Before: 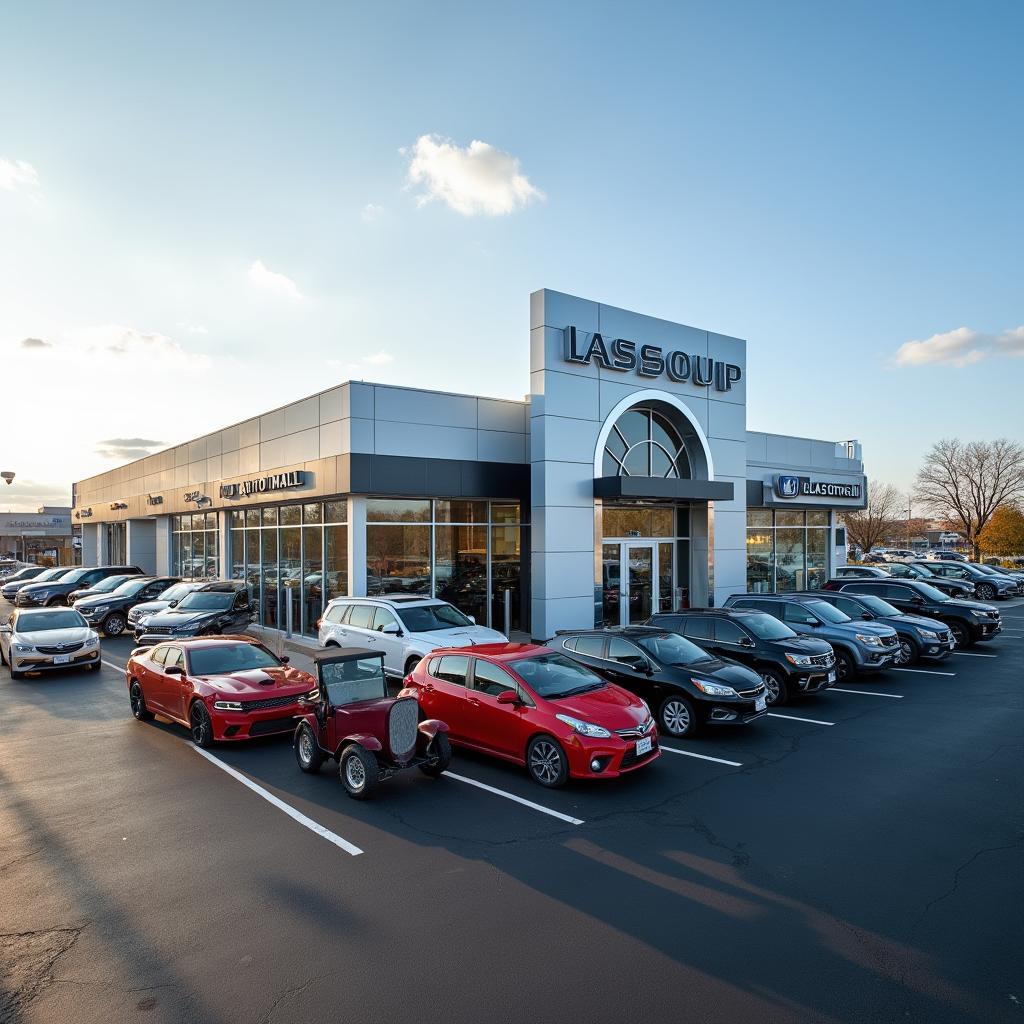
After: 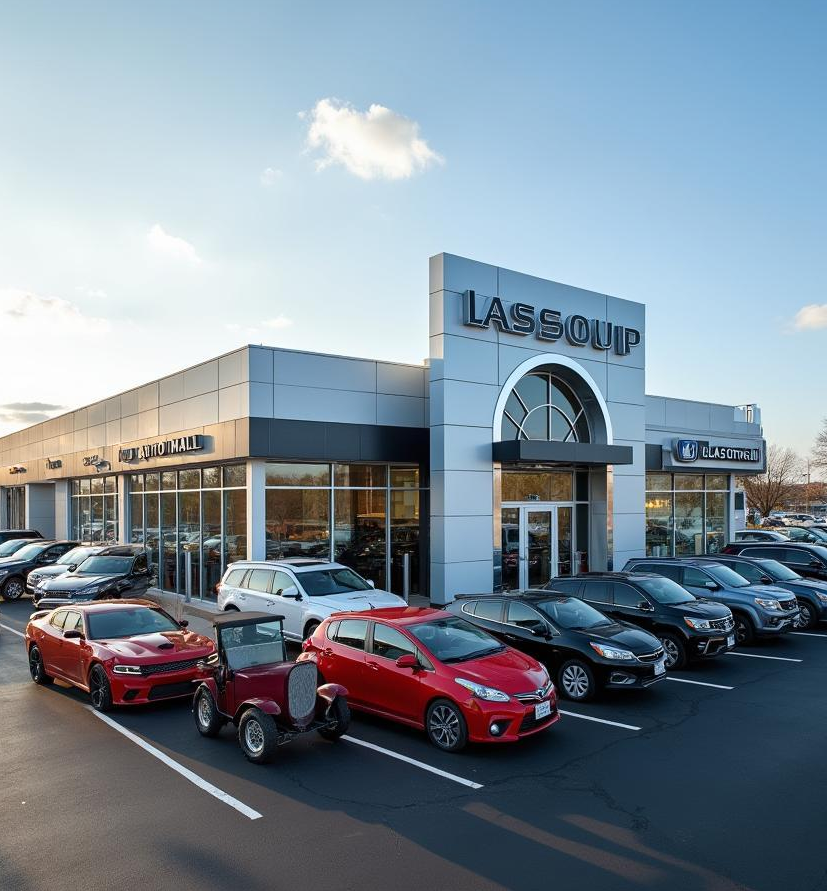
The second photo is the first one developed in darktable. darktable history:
crop: left 9.945%, top 3.588%, right 9.254%, bottom 9.377%
tone equalizer: on, module defaults
